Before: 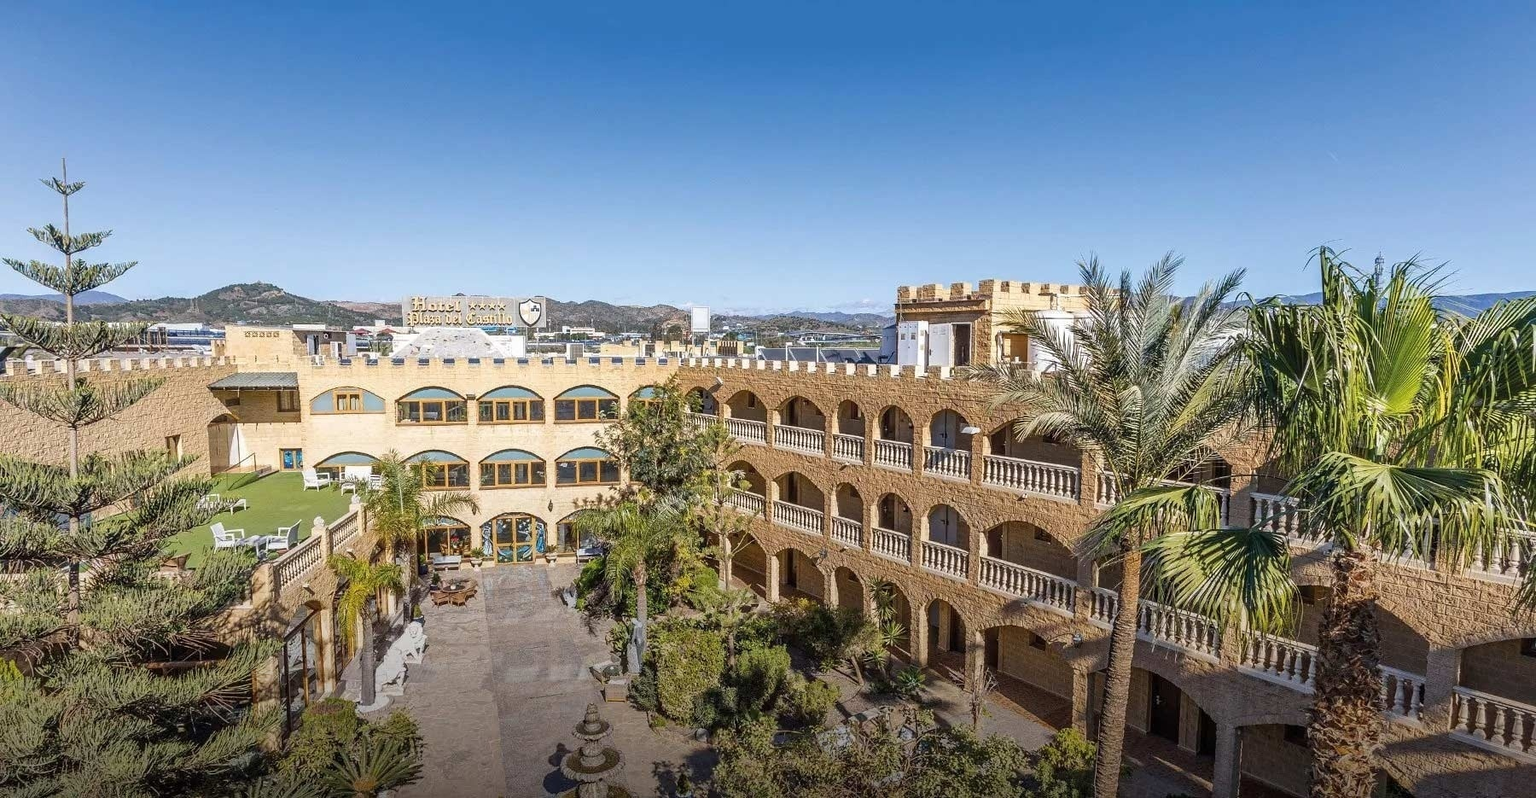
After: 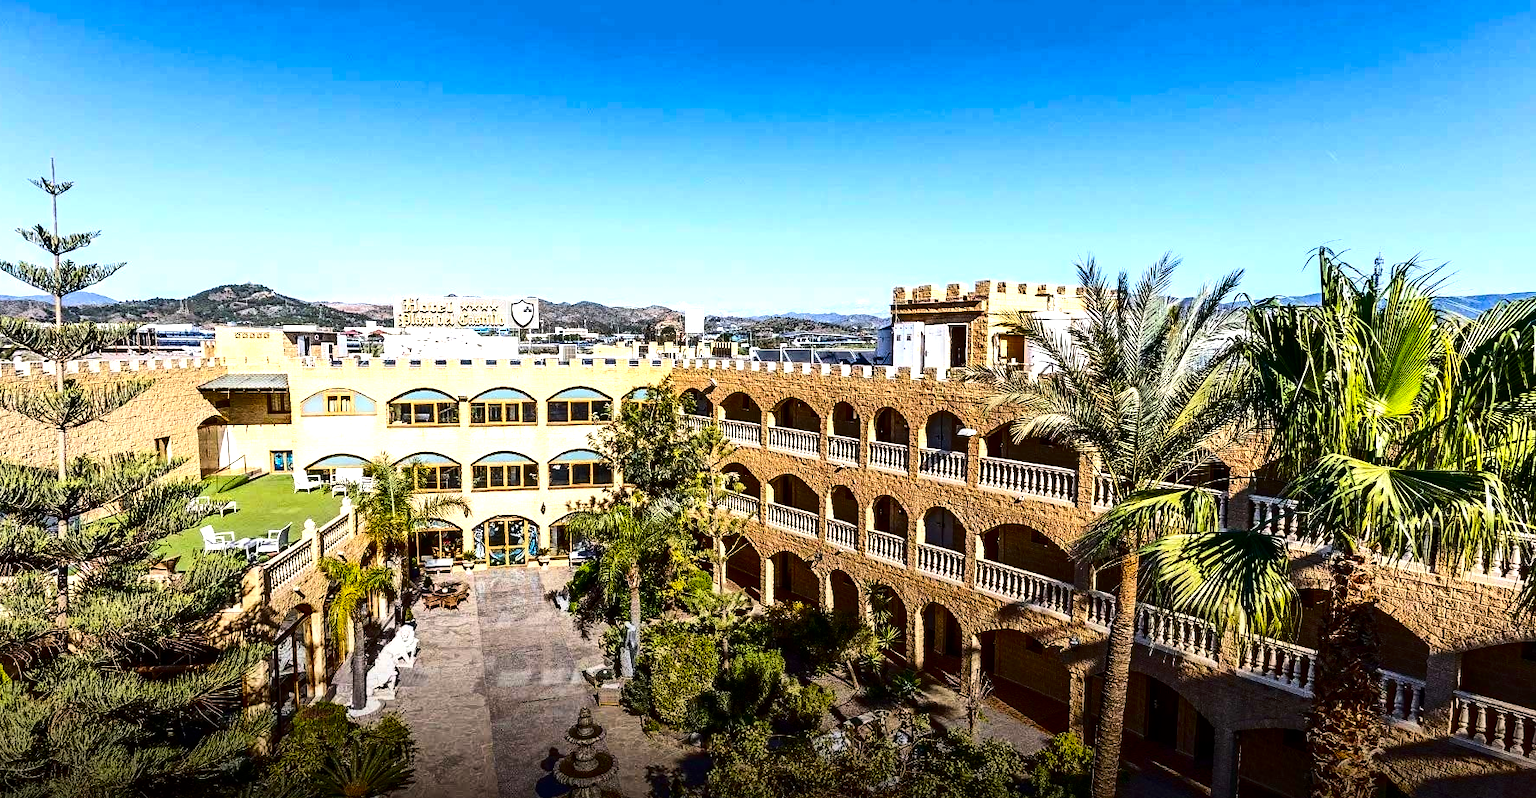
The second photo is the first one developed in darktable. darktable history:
crop and rotate: left 0.833%, top 0.256%, bottom 0.406%
tone equalizer: -8 EV -0.766 EV, -7 EV -0.71 EV, -6 EV -0.617 EV, -5 EV -0.419 EV, -3 EV 0.385 EV, -2 EV 0.6 EV, -1 EV 0.693 EV, +0 EV 0.722 EV, edges refinement/feathering 500, mask exposure compensation -1.57 EV, preserve details no
color balance rgb: highlights gain › luminance 15.046%, perceptual saturation grading › global saturation 13.44%
contrast brightness saturation: contrast 0.221, brightness -0.192, saturation 0.237
